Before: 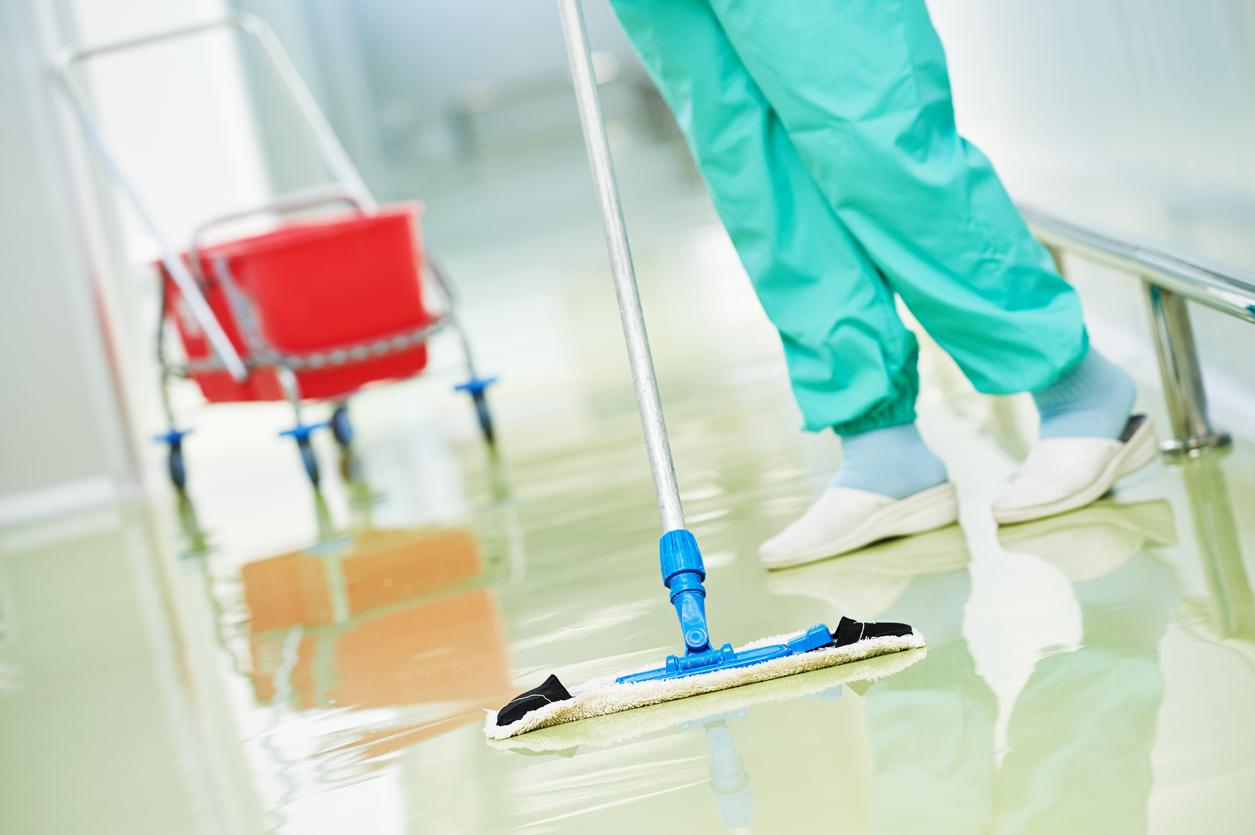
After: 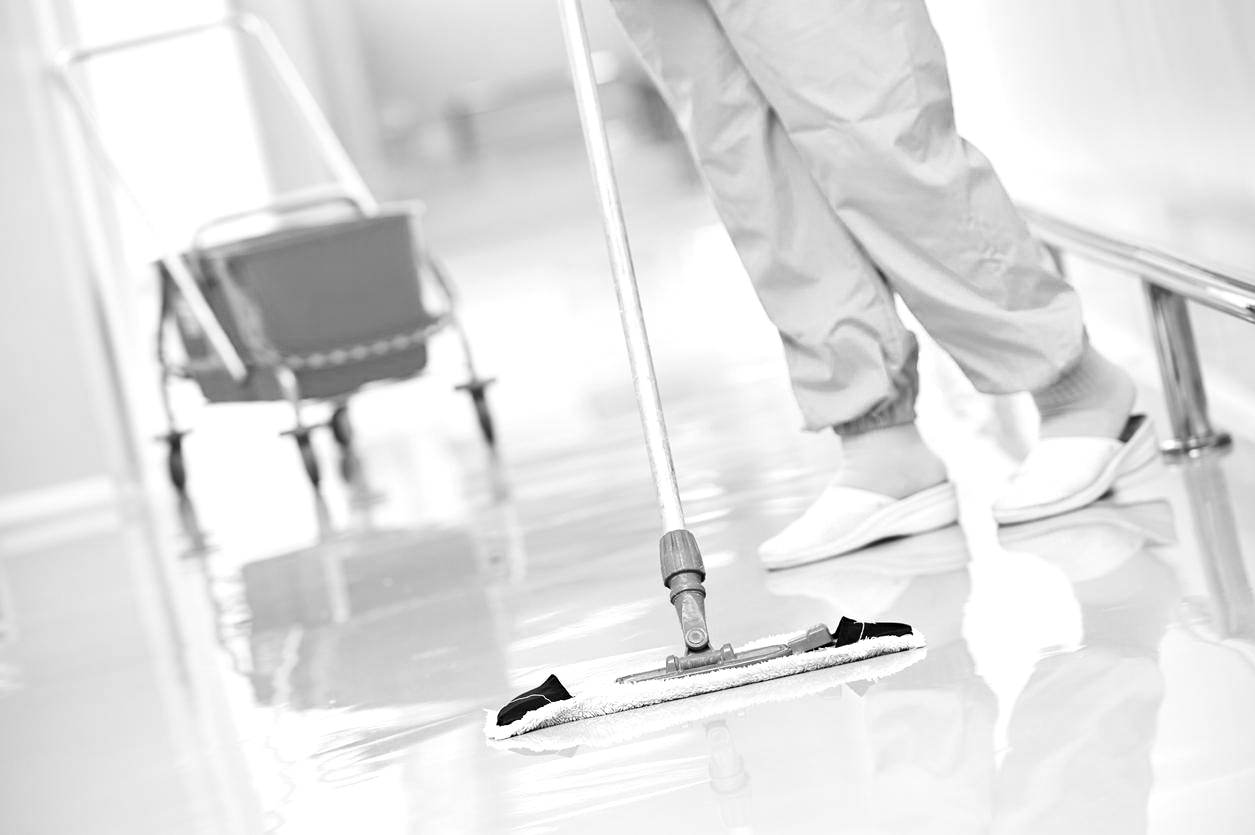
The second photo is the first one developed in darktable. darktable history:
contrast brightness saturation: contrast 0.1, saturation -0.3
monochrome: a -3.63, b -0.465
exposure: exposure 0.3 EV, compensate highlight preservation false
haze removal: compatibility mode true, adaptive false
